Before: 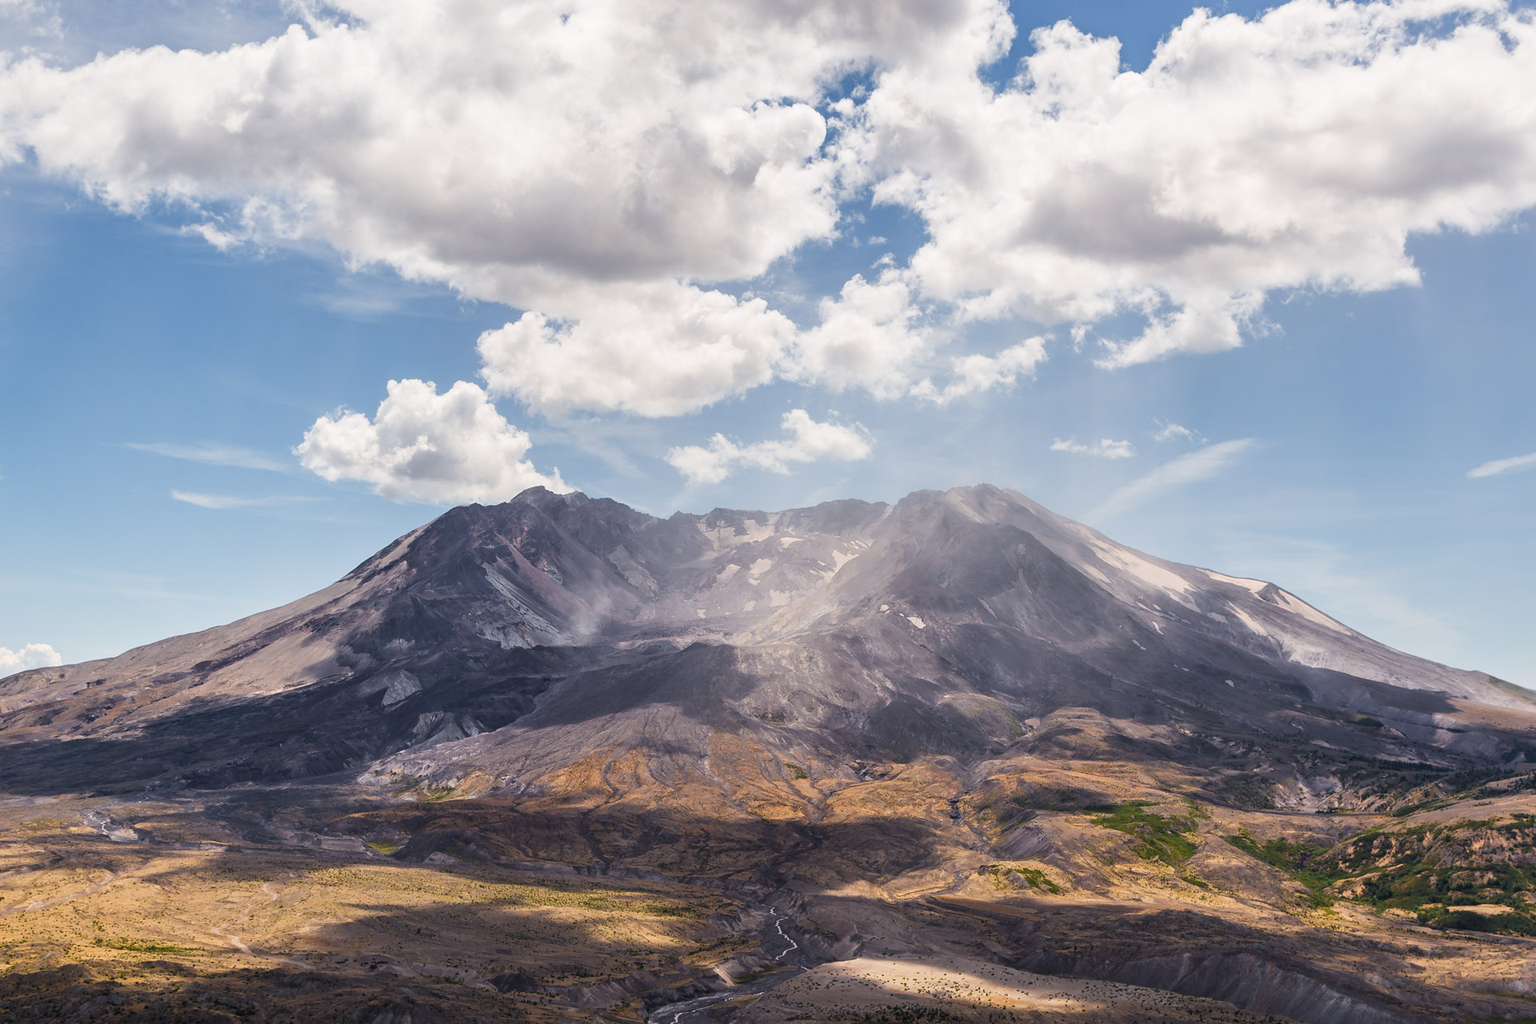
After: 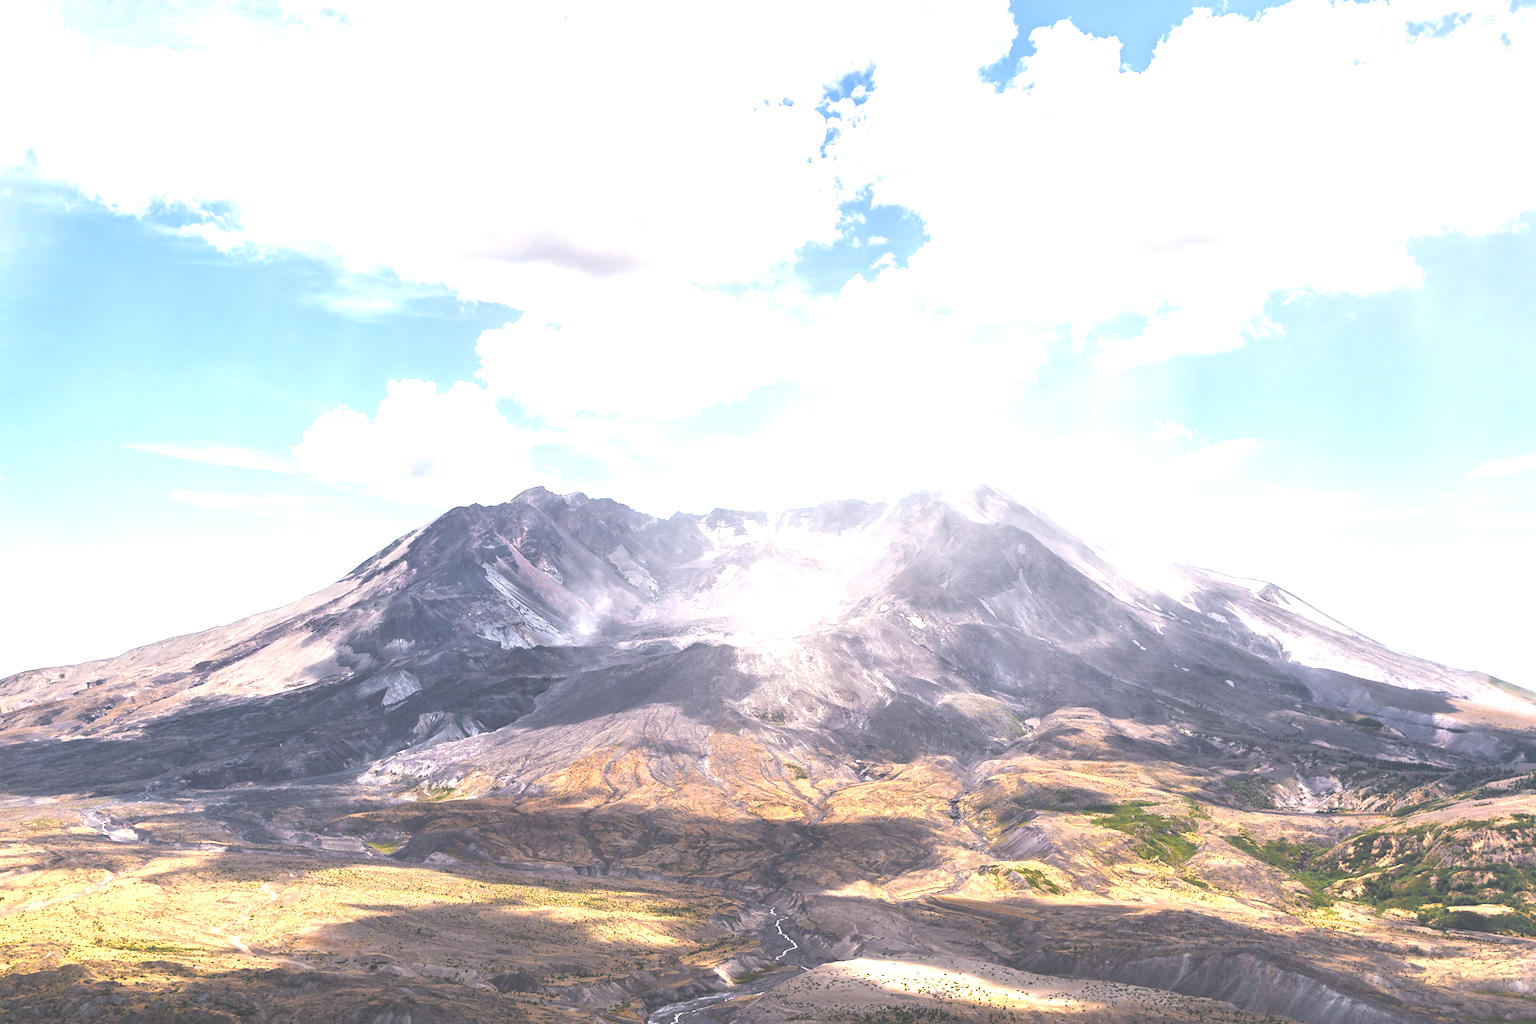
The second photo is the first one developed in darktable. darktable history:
exposure: black level correction -0.023, exposure 1.397 EV, compensate highlight preservation false
local contrast: mode bilateral grid, contrast 10, coarseness 25, detail 115%, midtone range 0.2
